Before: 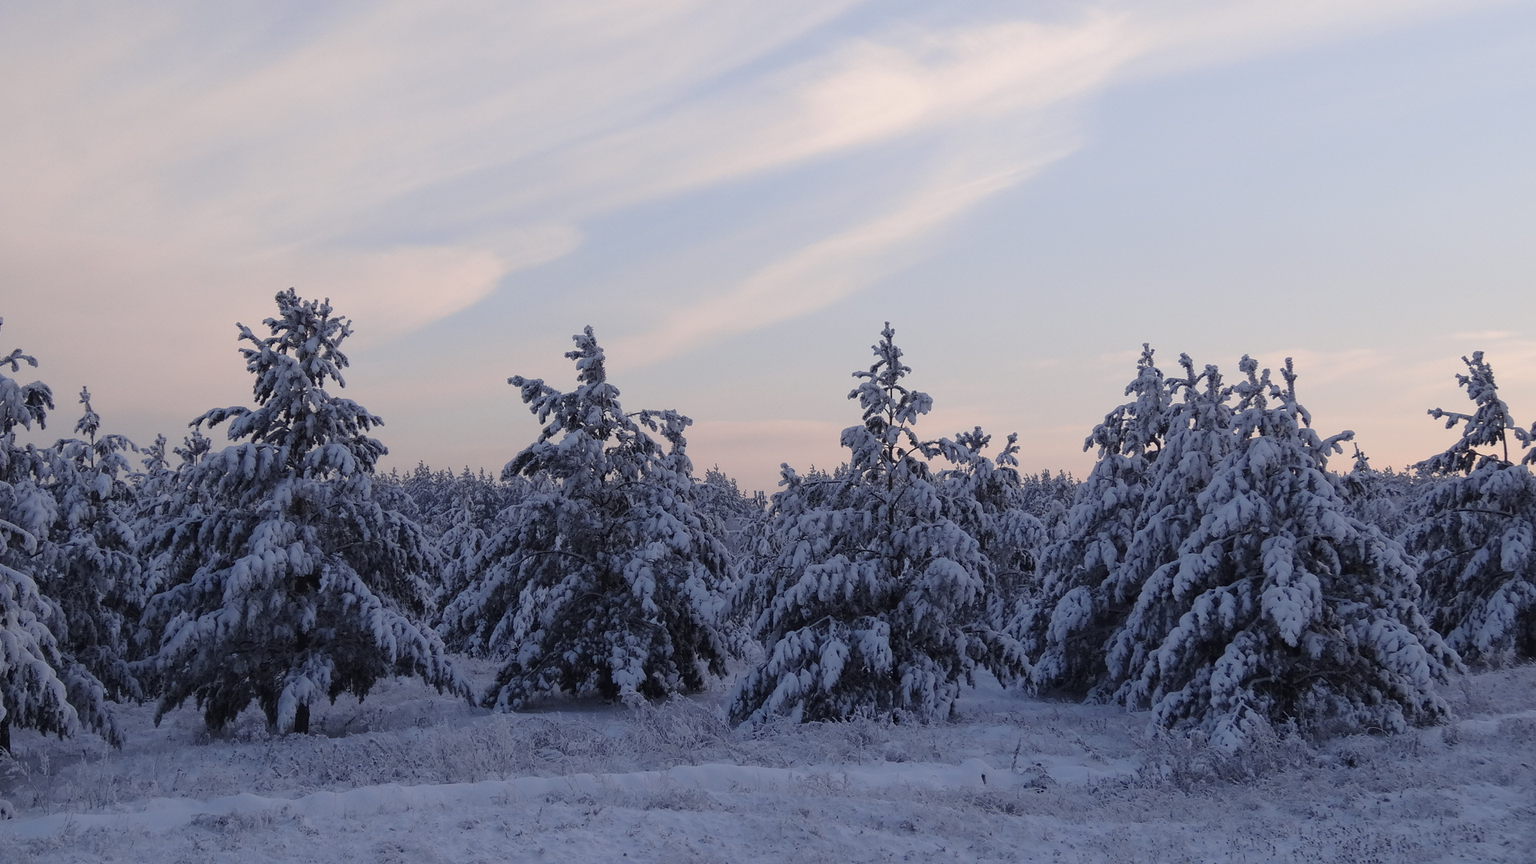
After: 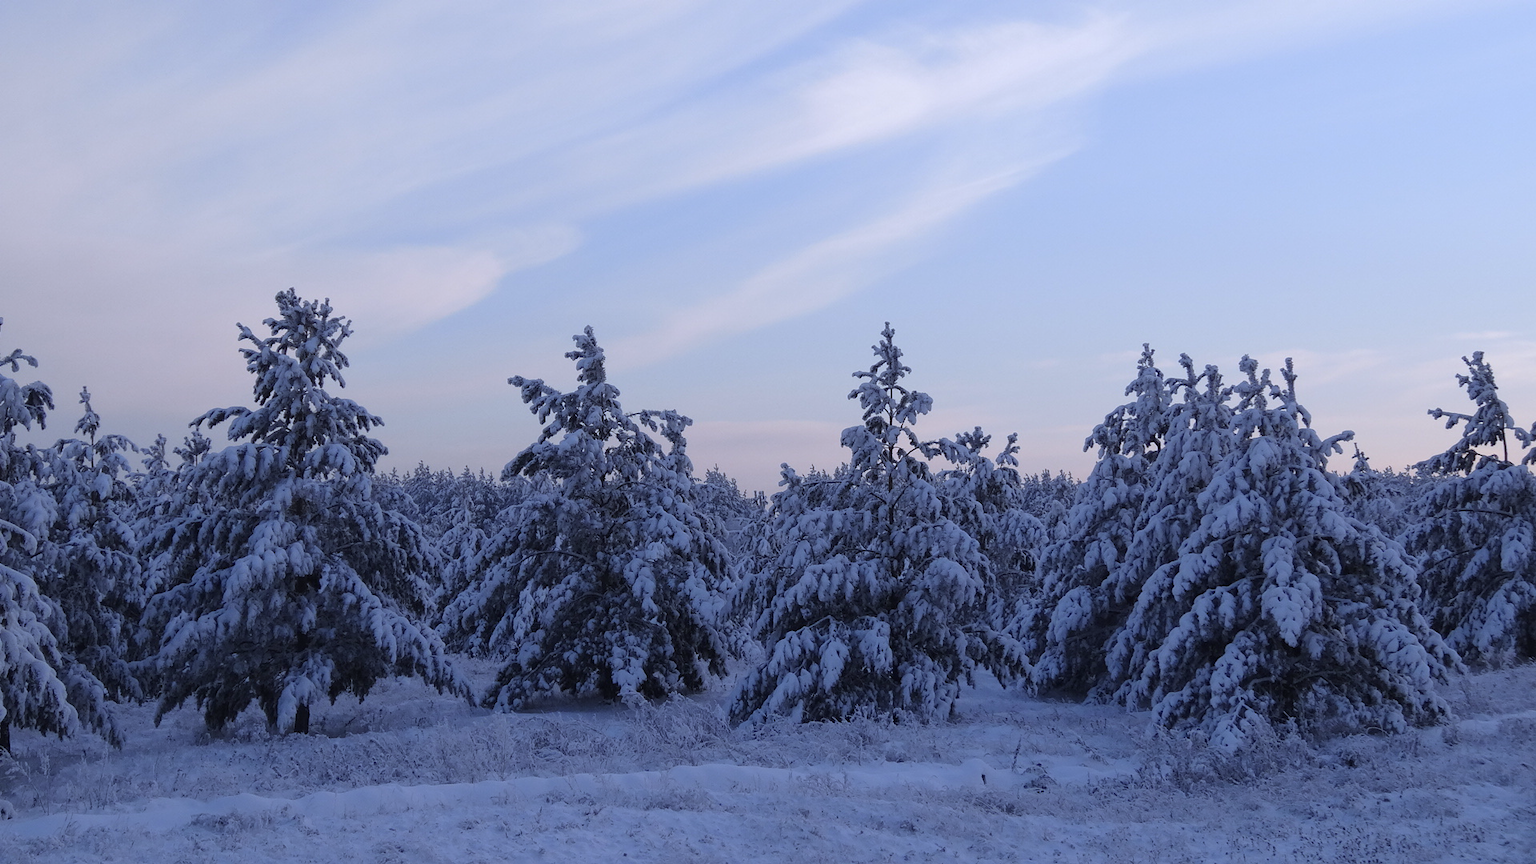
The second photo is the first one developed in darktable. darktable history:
vibrance: vibrance 15%
white balance: red 0.926, green 1.003, blue 1.133
